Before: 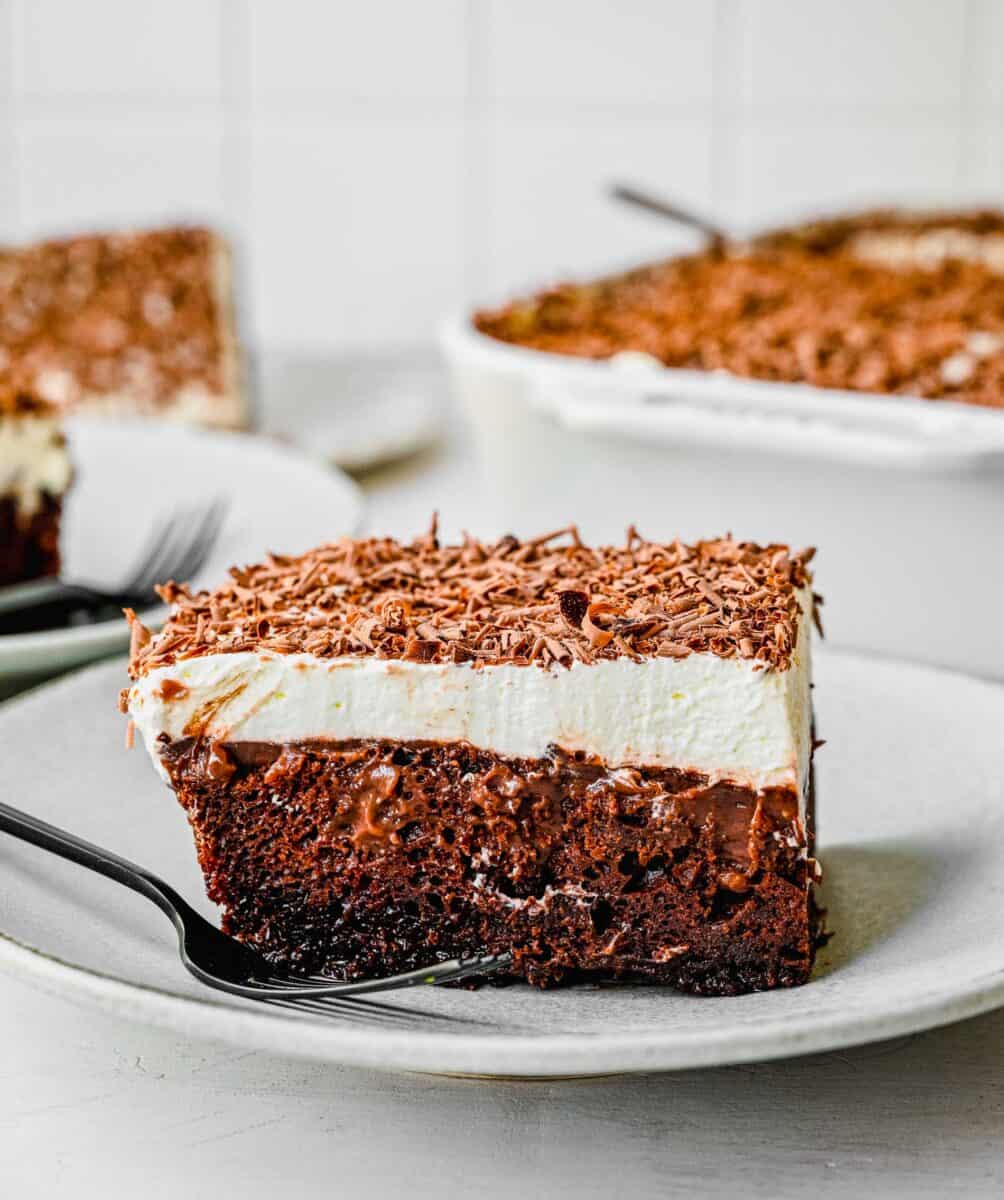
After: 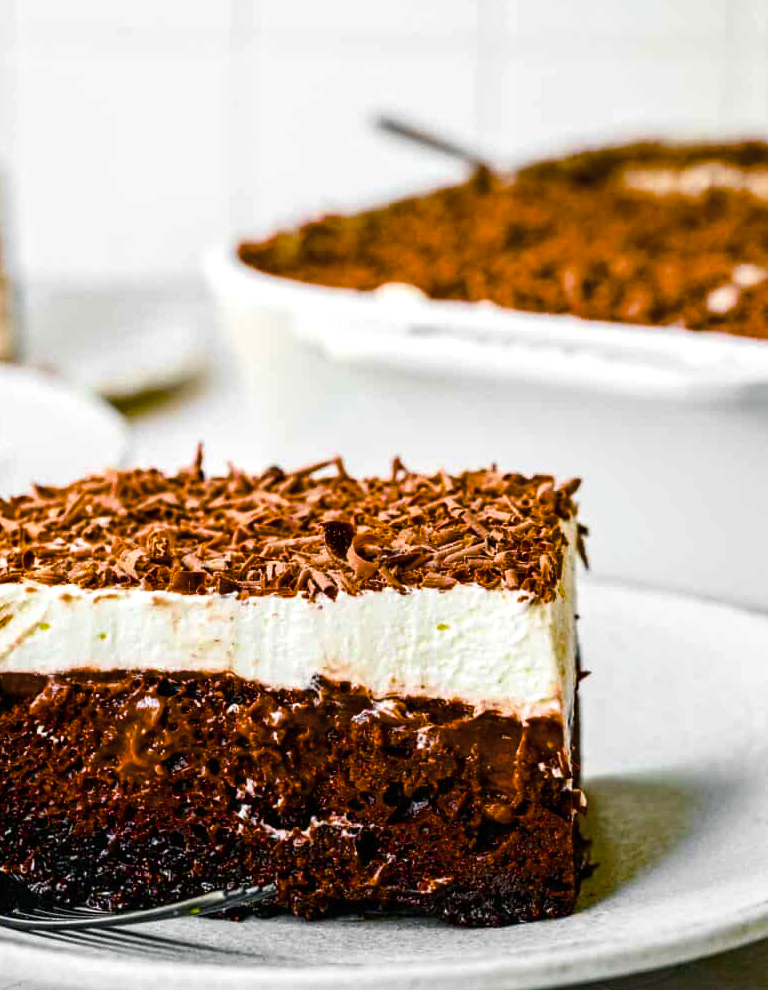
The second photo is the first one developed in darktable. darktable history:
color correction: highlights b* 0.001, saturation 0.849
color balance rgb: shadows lift › chroma 2.038%, shadows lift › hue 216.92°, linear chroma grading › shadows 16.565%, perceptual saturation grading › global saturation 42.147%, perceptual brilliance grading › highlights 14.146%, perceptual brilliance grading › shadows -18.832%, global vibrance 15.947%, saturation formula JzAzBz (2021)
crop: left 23.47%, top 5.827%, bottom 11.655%
